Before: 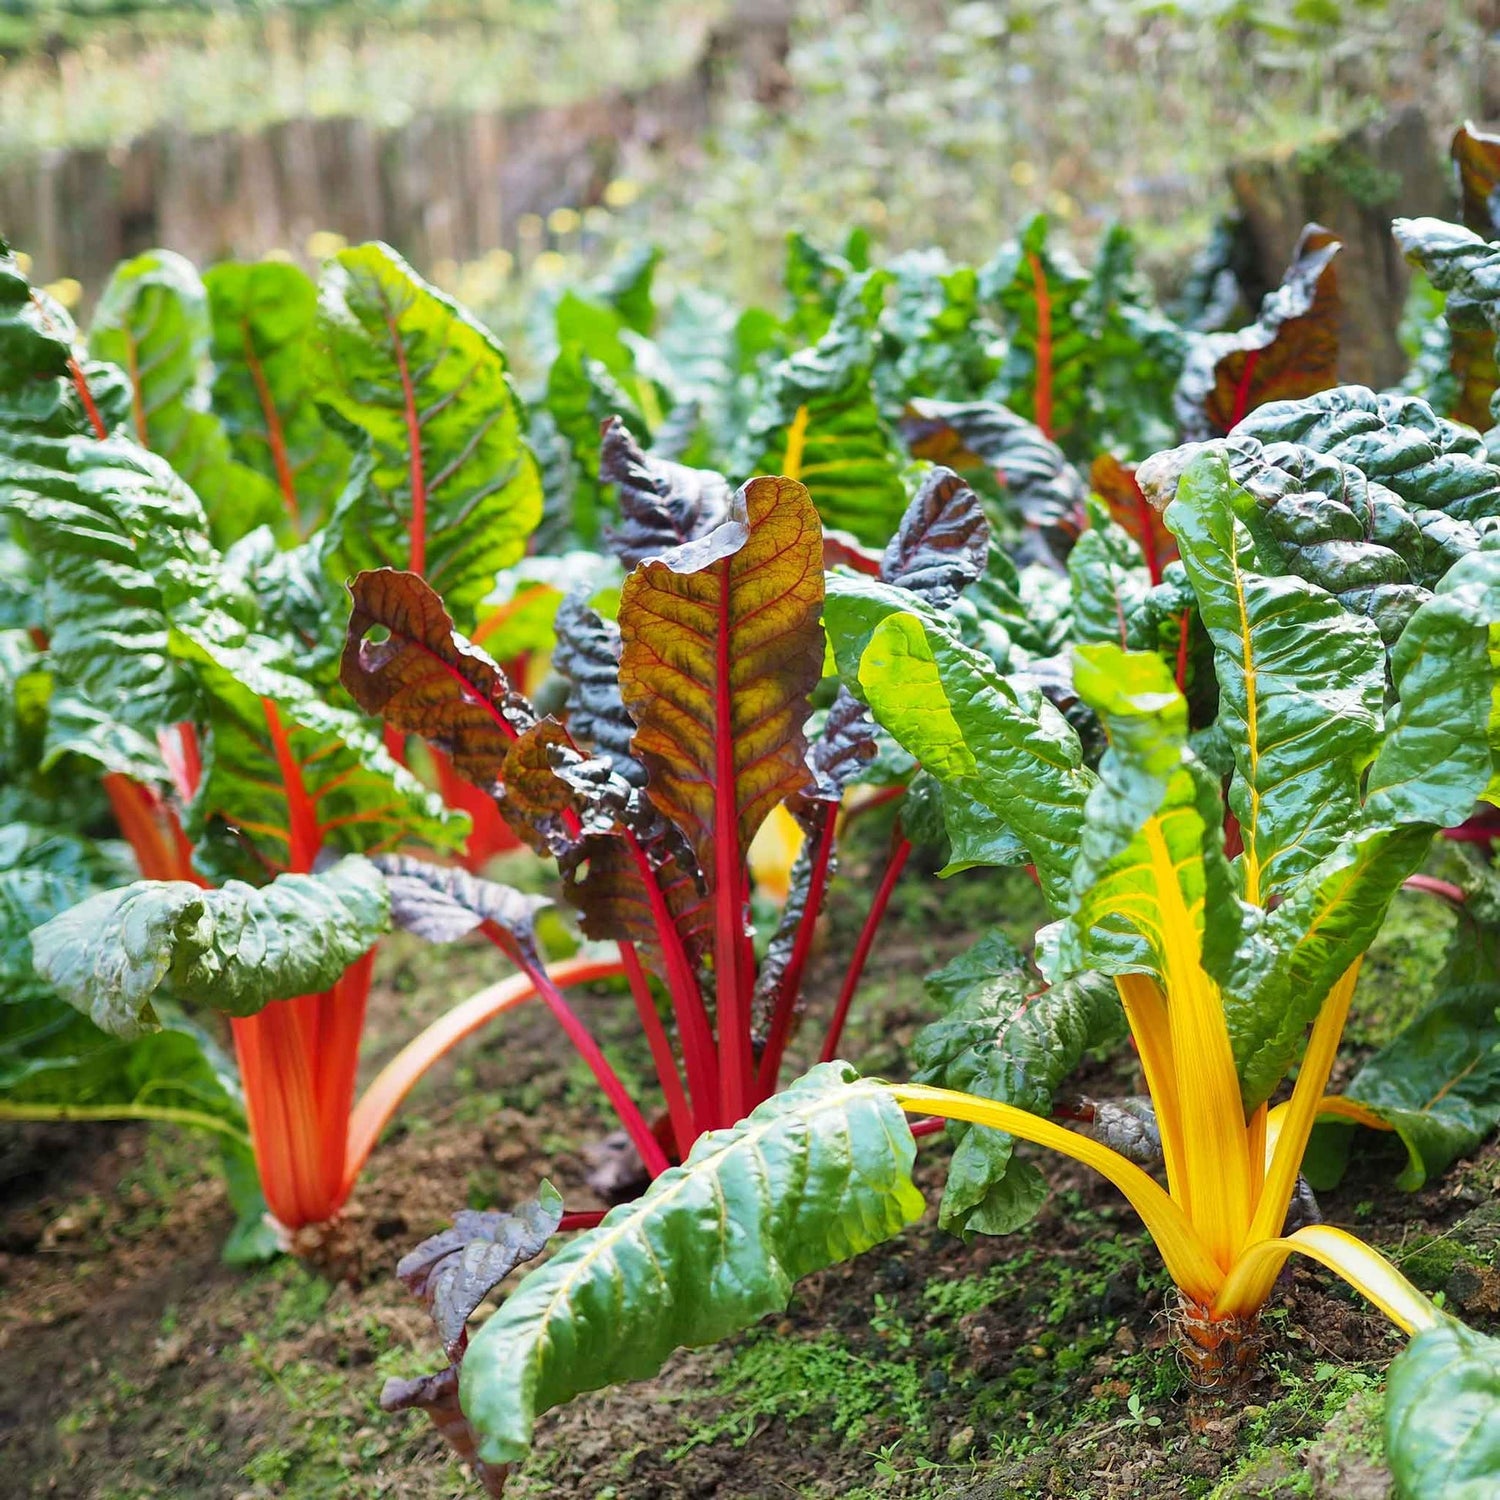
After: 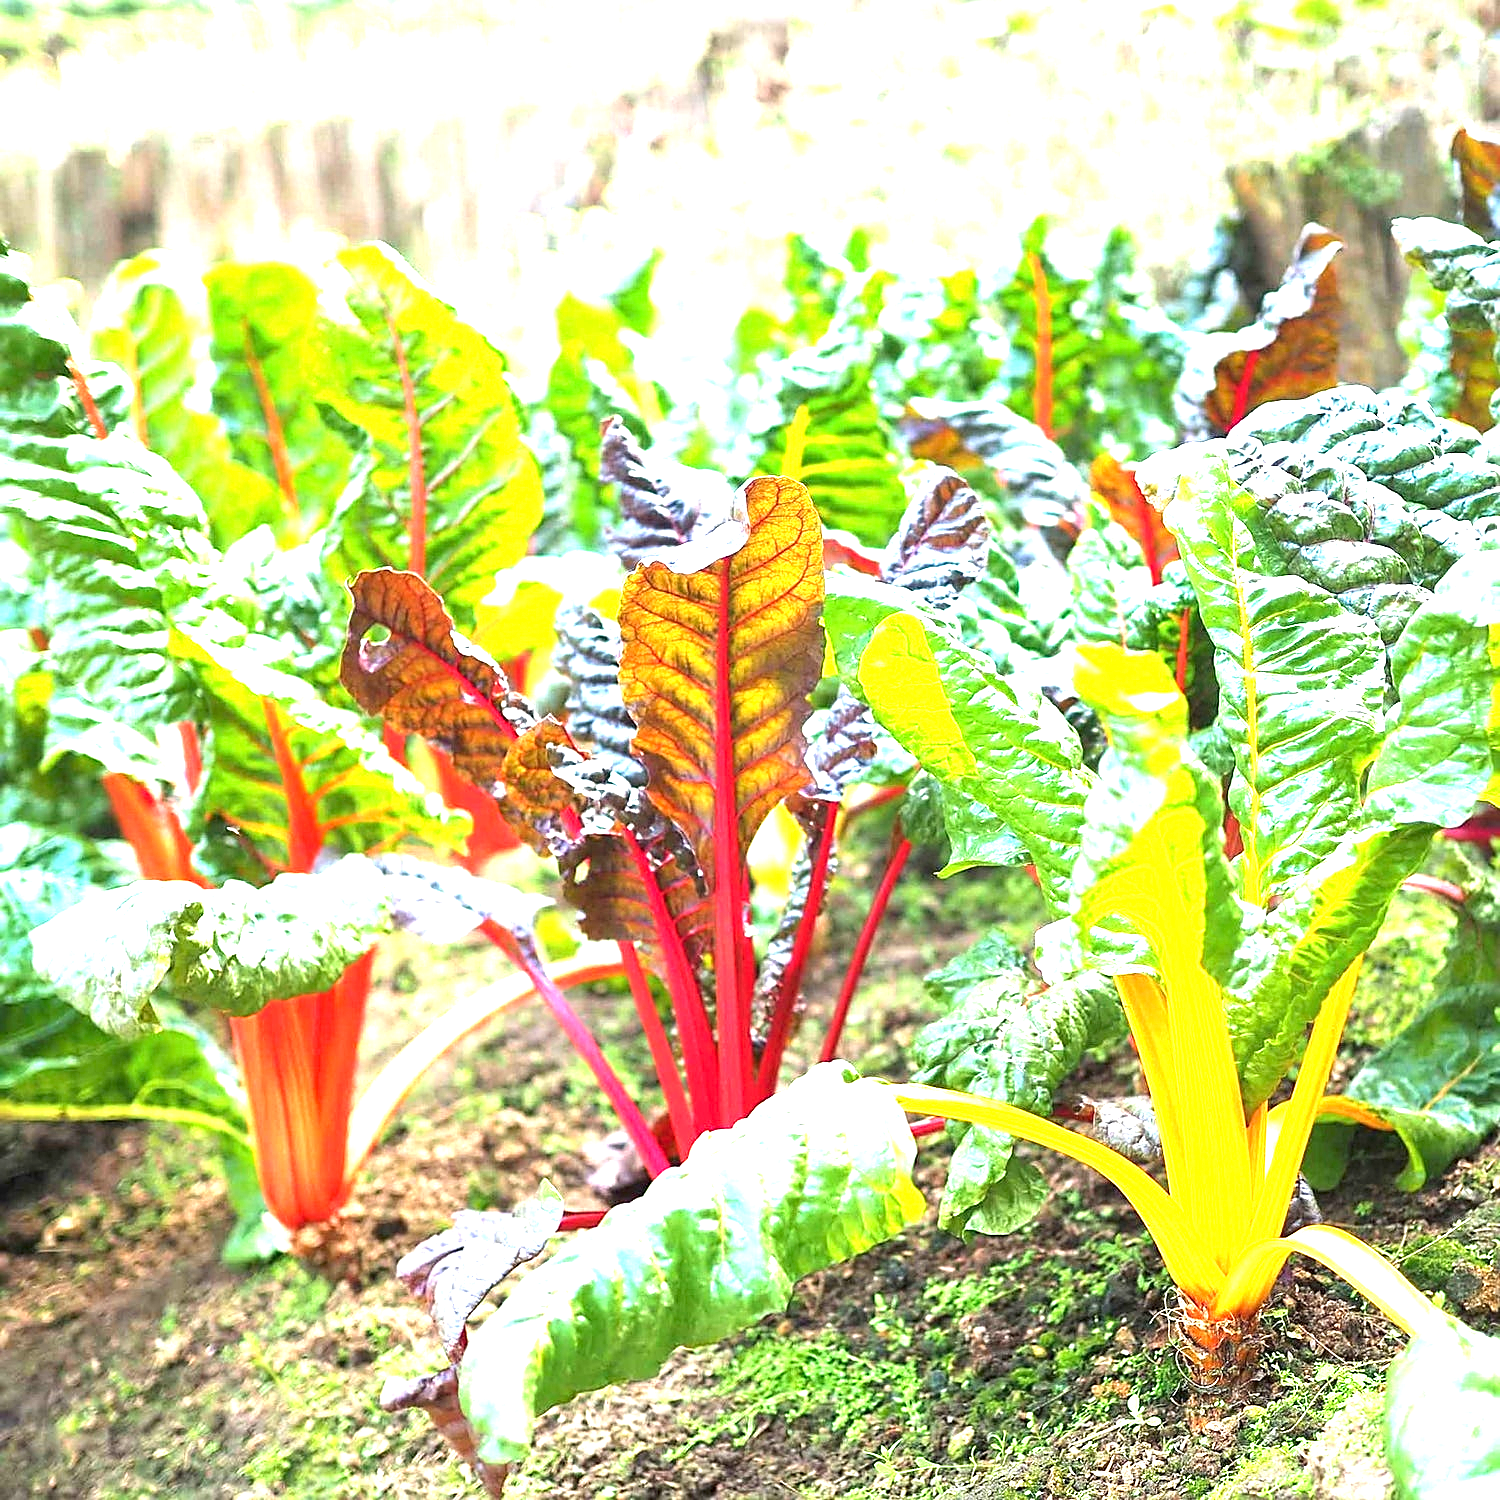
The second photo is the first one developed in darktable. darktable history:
exposure: black level correction 0, exposure 1.975 EV, compensate exposure bias true, compensate highlight preservation false
sharpen: on, module defaults
